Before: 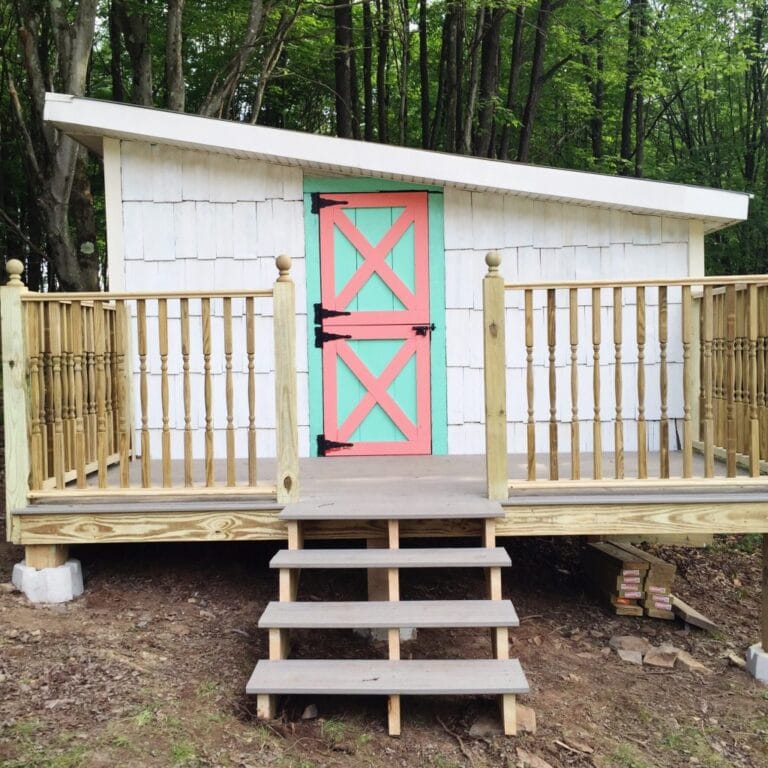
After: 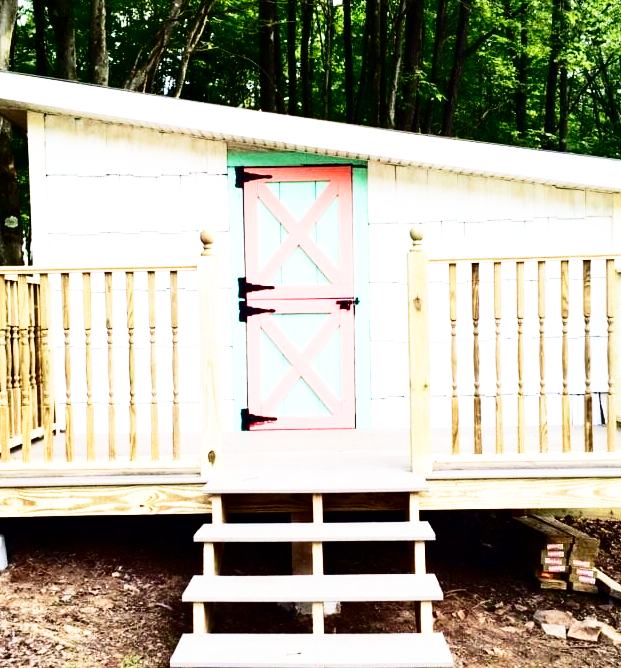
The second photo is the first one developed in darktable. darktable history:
crop: left 9.929%, top 3.475%, right 9.188%, bottom 9.529%
velvia: on, module defaults
contrast brightness saturation: contrast 0.19, brightness -0.24, saturation 0.11
tone equalizer: -8 EV -0.417 EV, -7 EV -0.389 EV, -6 EV -0.333 EV, -5 EV -0.222 EV, -3 EV 0.222 EV, -2 EV 0.333 EV, -1 EV 0.389 EV, +0 EV 0.417 EV, edges refinement/feathering 500, mask exposure compensation -1.57 EV, preserve details no
base curve: curves: ch0 [(0, 0) (0.026, 0.03) (0.109, 0.232) (0.351, 0.748) (0.669, 0.968) (1, 1)], preserve colors none
